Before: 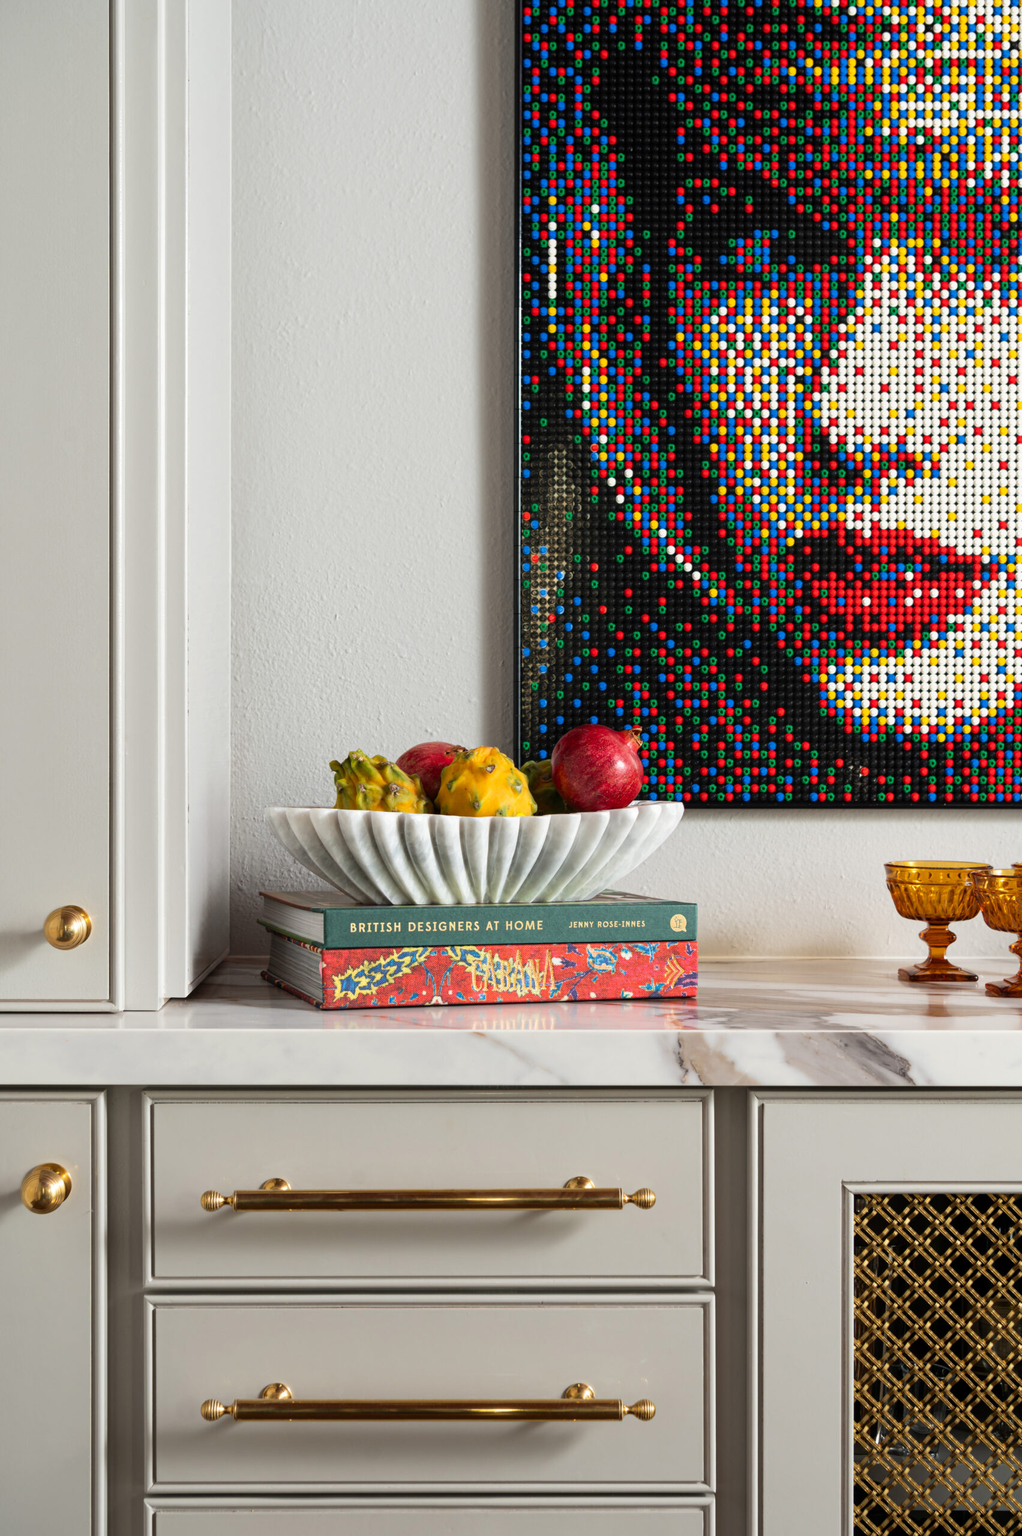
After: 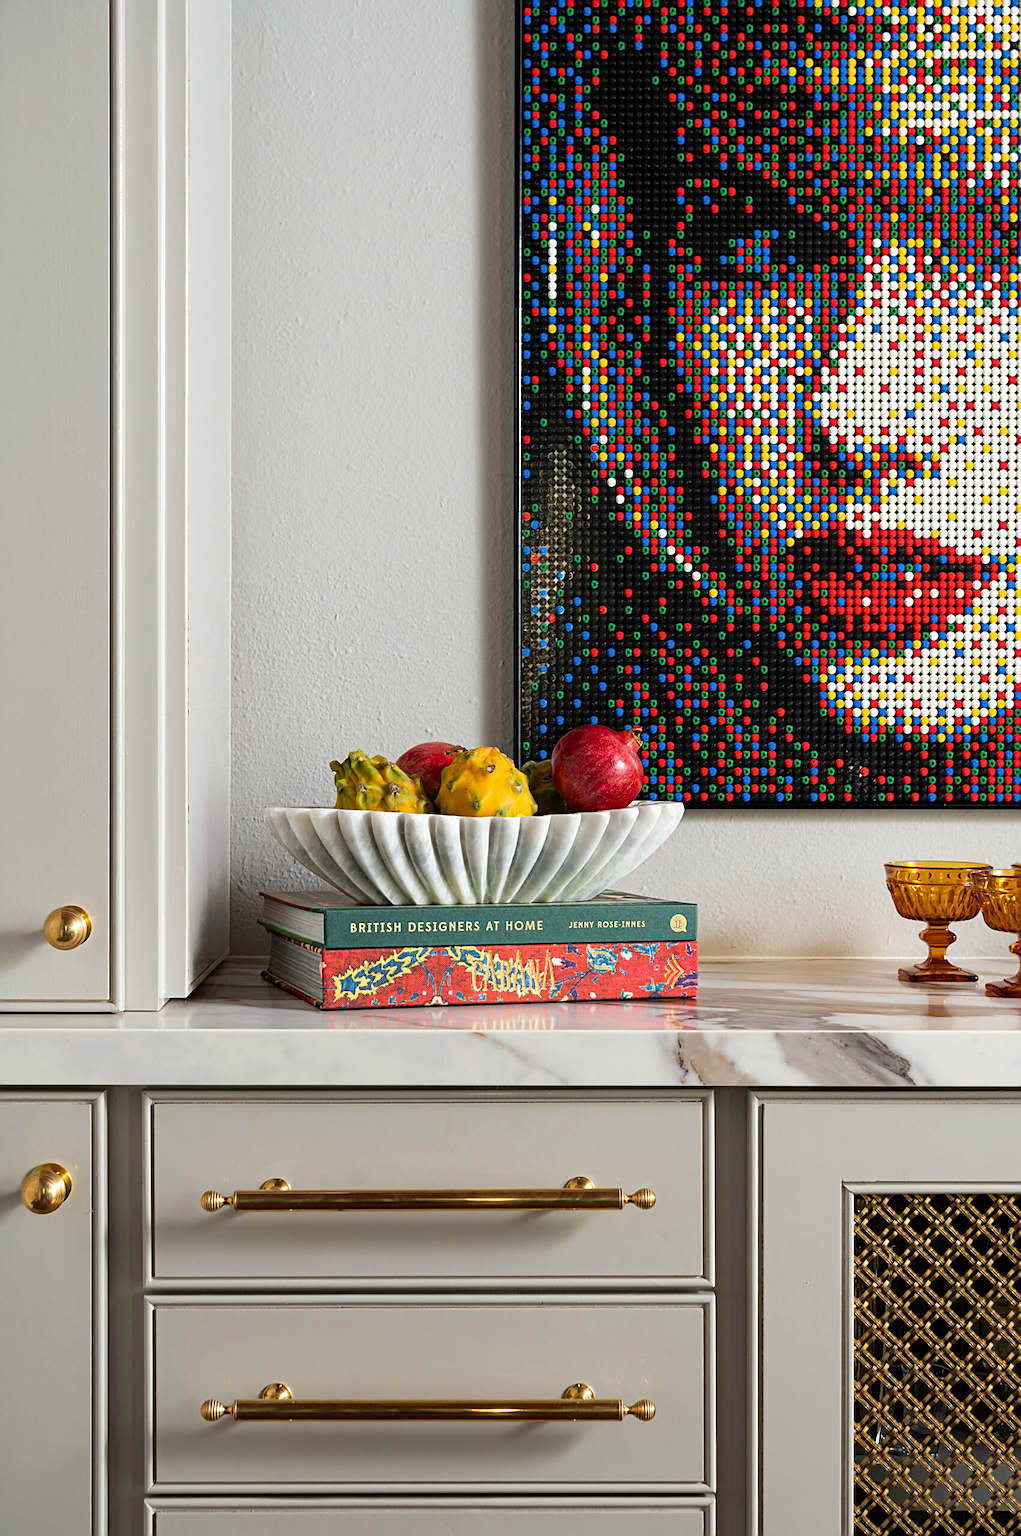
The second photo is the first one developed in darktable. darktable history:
haze removal: adaptive false
sharpen: amount 0.566
